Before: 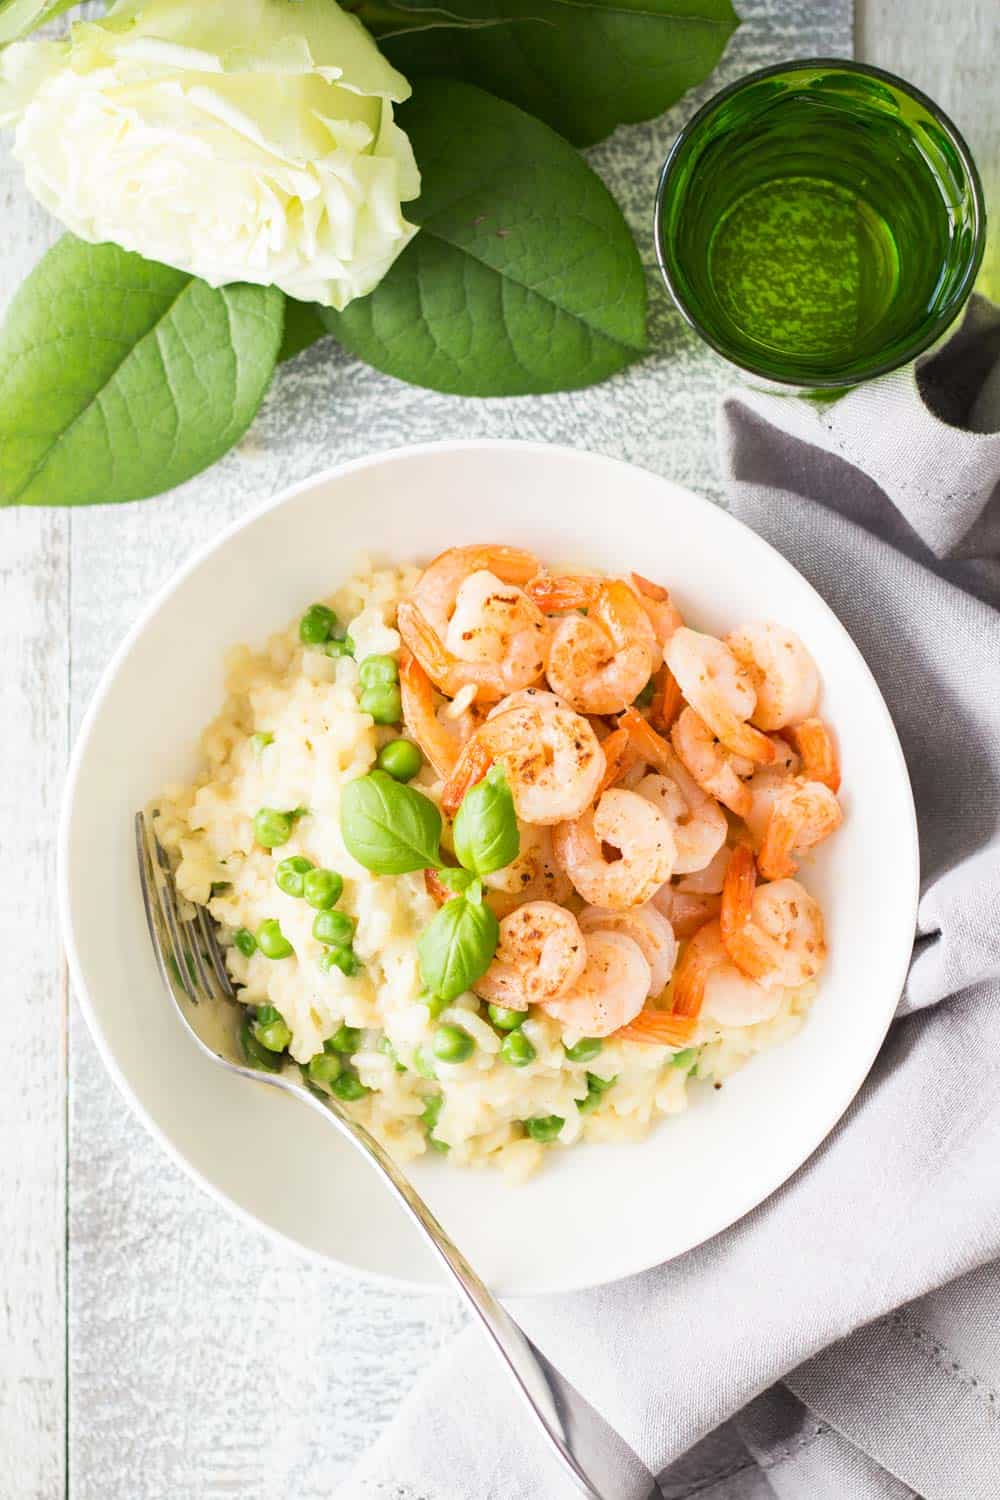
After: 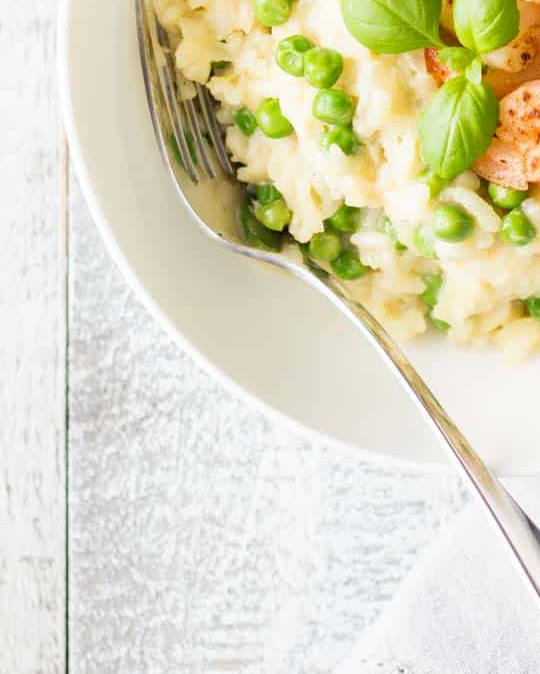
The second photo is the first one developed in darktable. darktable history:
exposure: black level correction 0.002, compensate highlight preservation false
crop and rotate: top 54.831%, right 45.954%, bottom 0.229%
